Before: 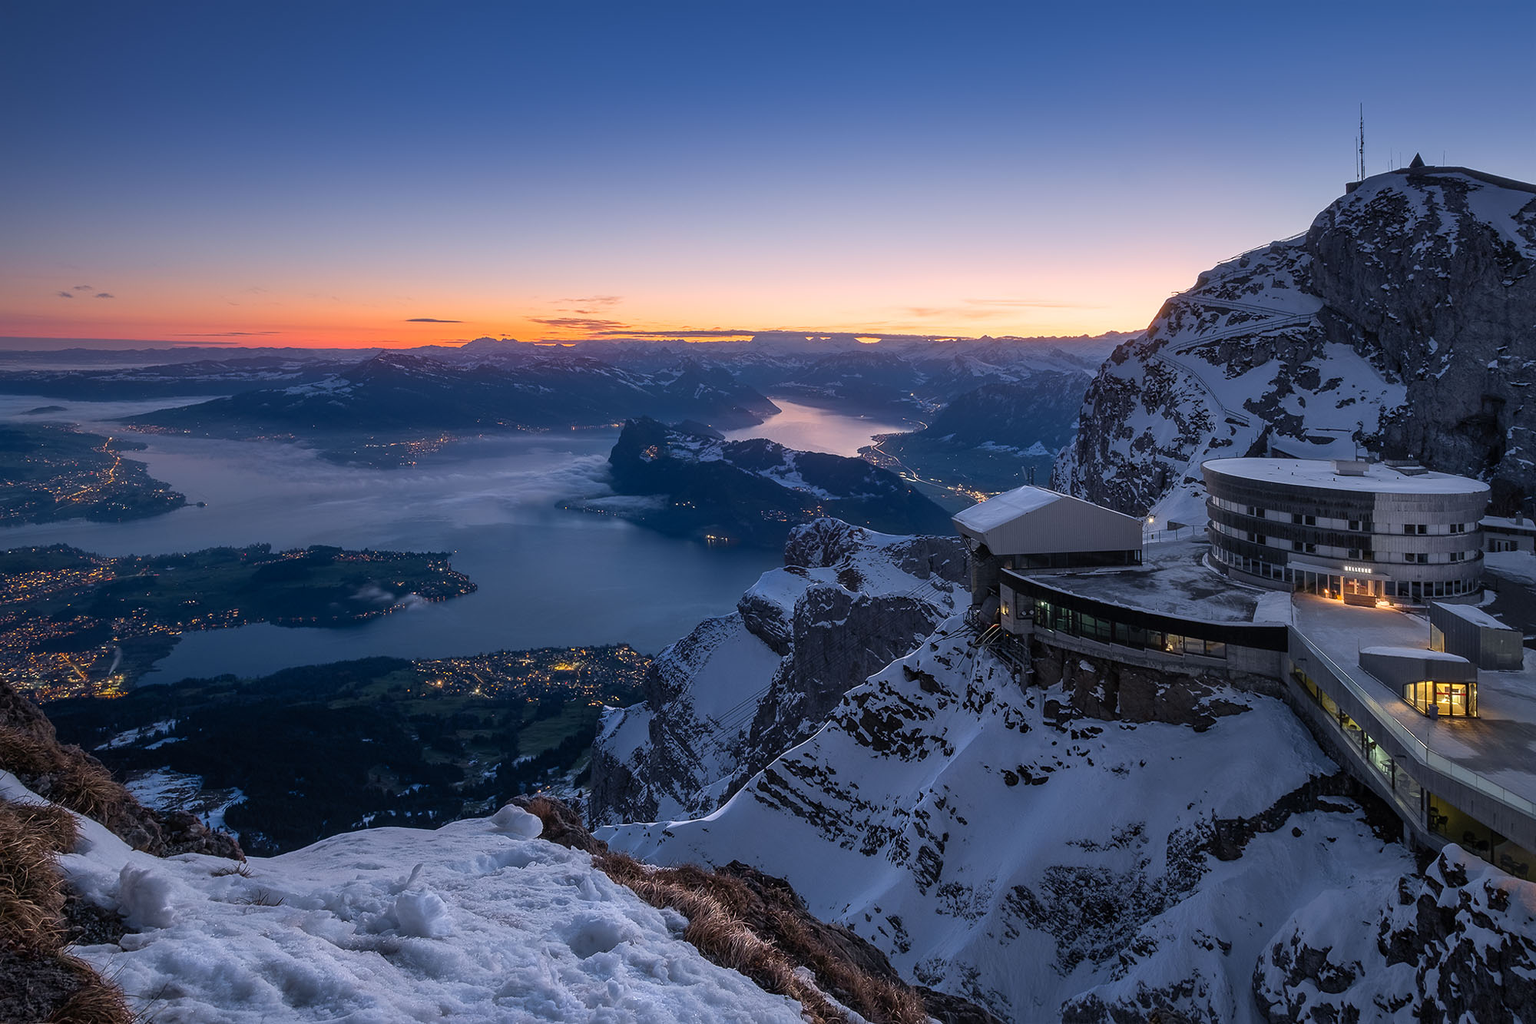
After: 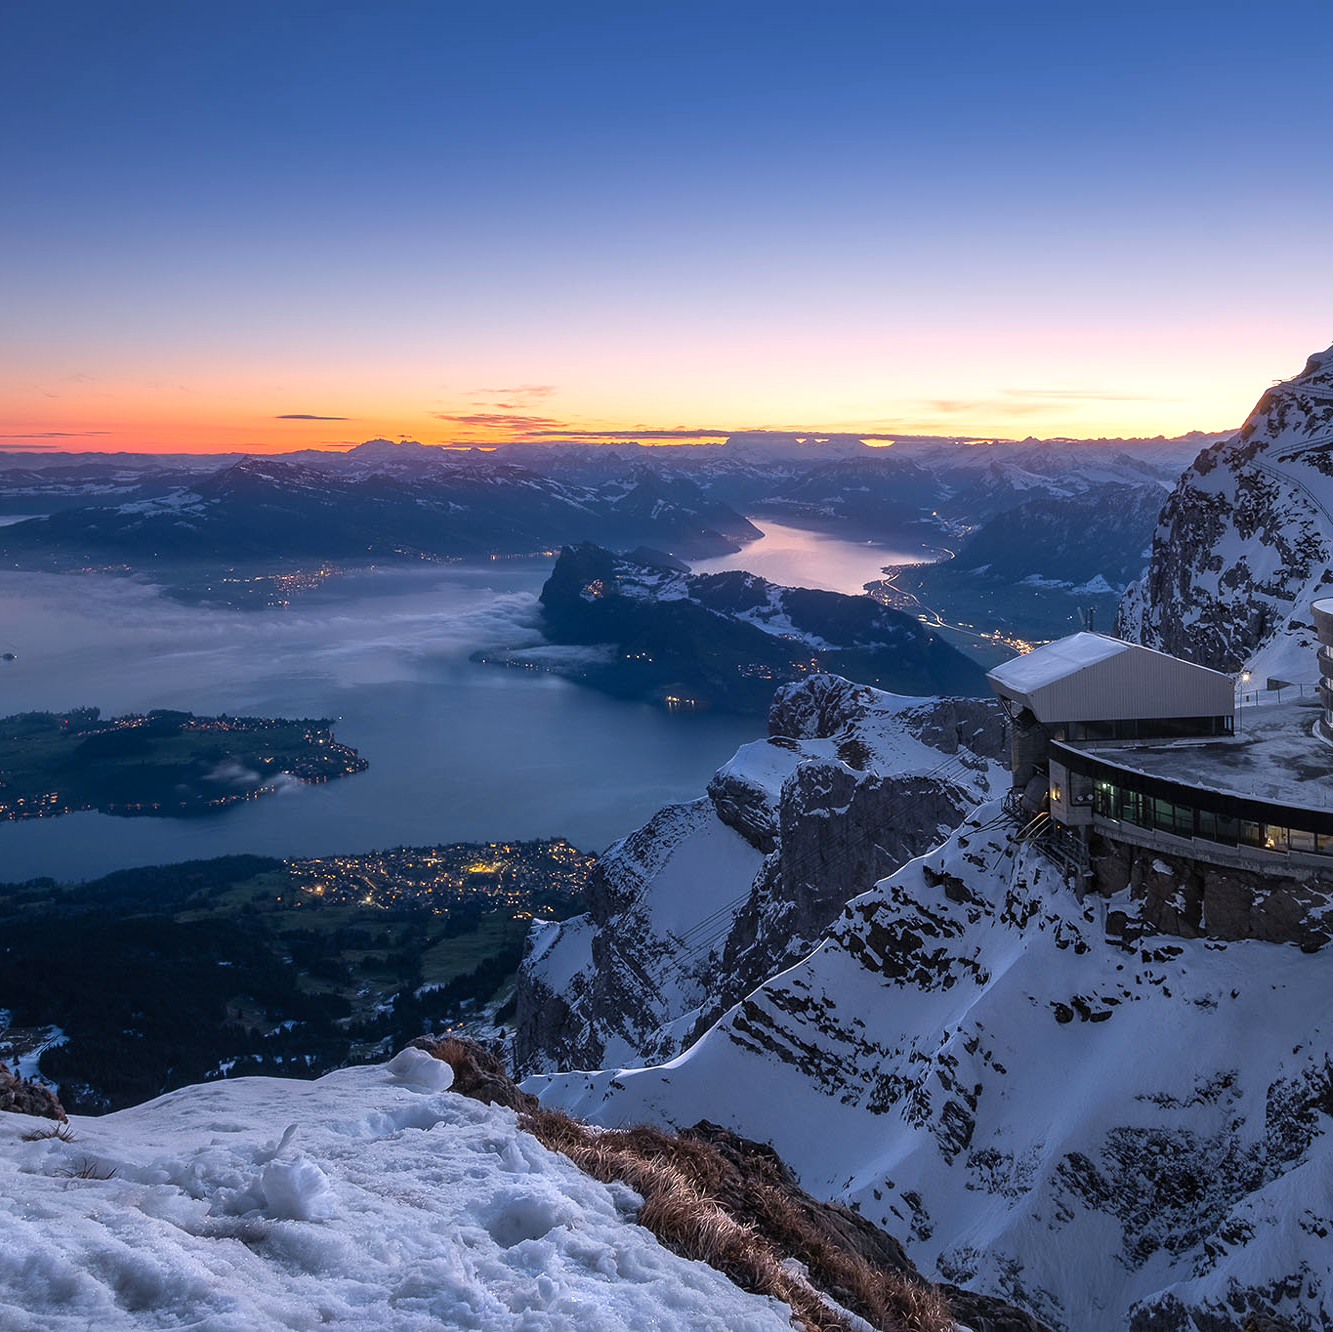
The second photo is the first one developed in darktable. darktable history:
crop and rotate: left 12.673%, right 20.66%
exposure: exposure 0.376 EV, compensate highlight preservation false
